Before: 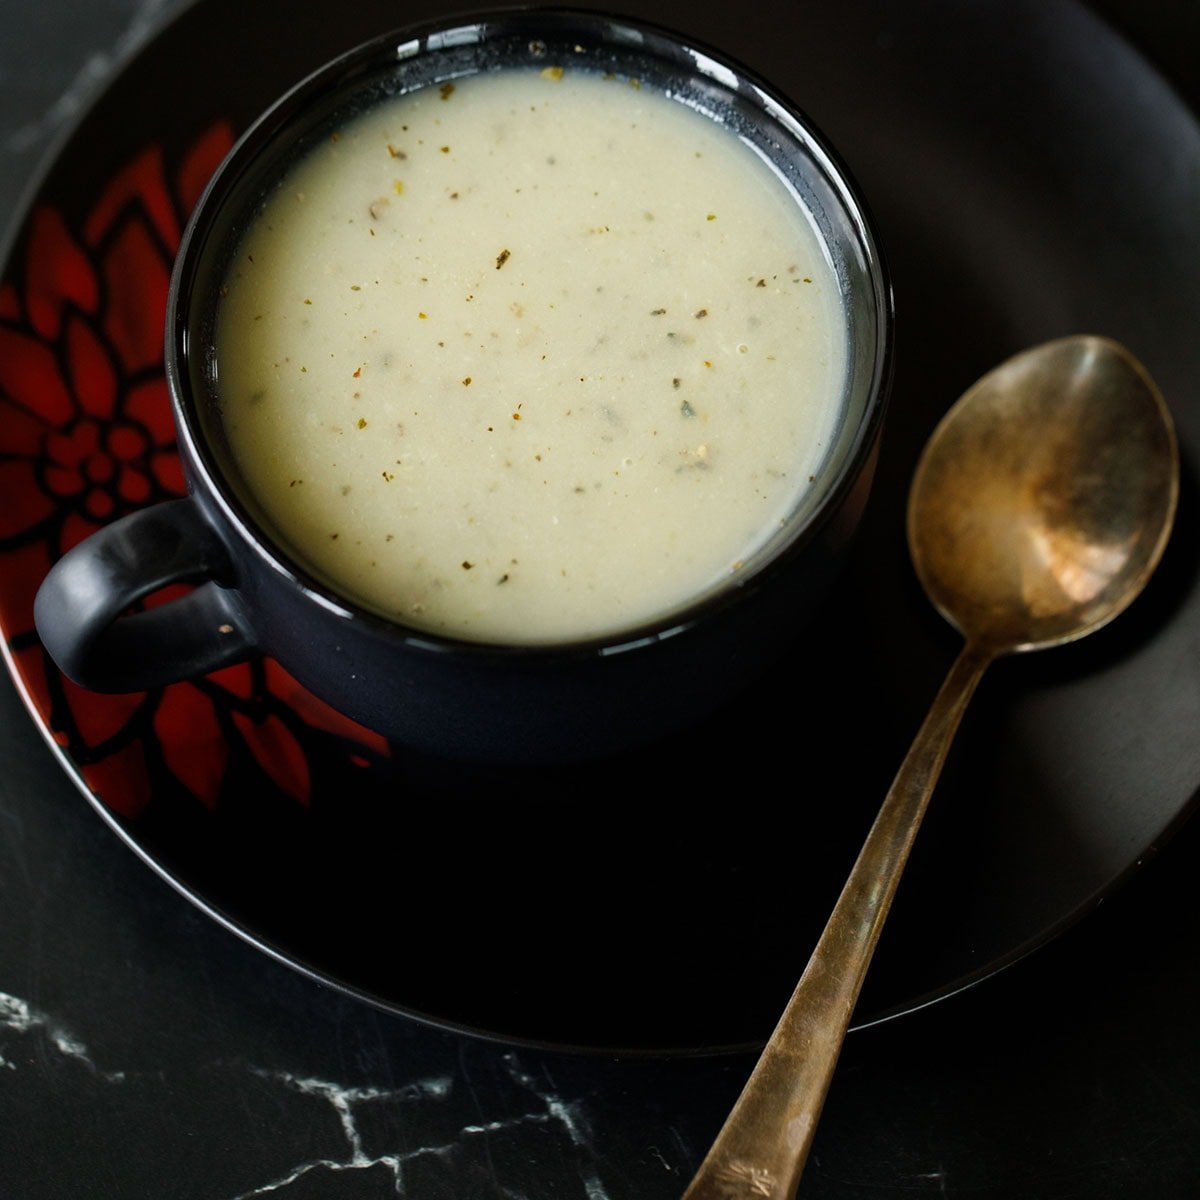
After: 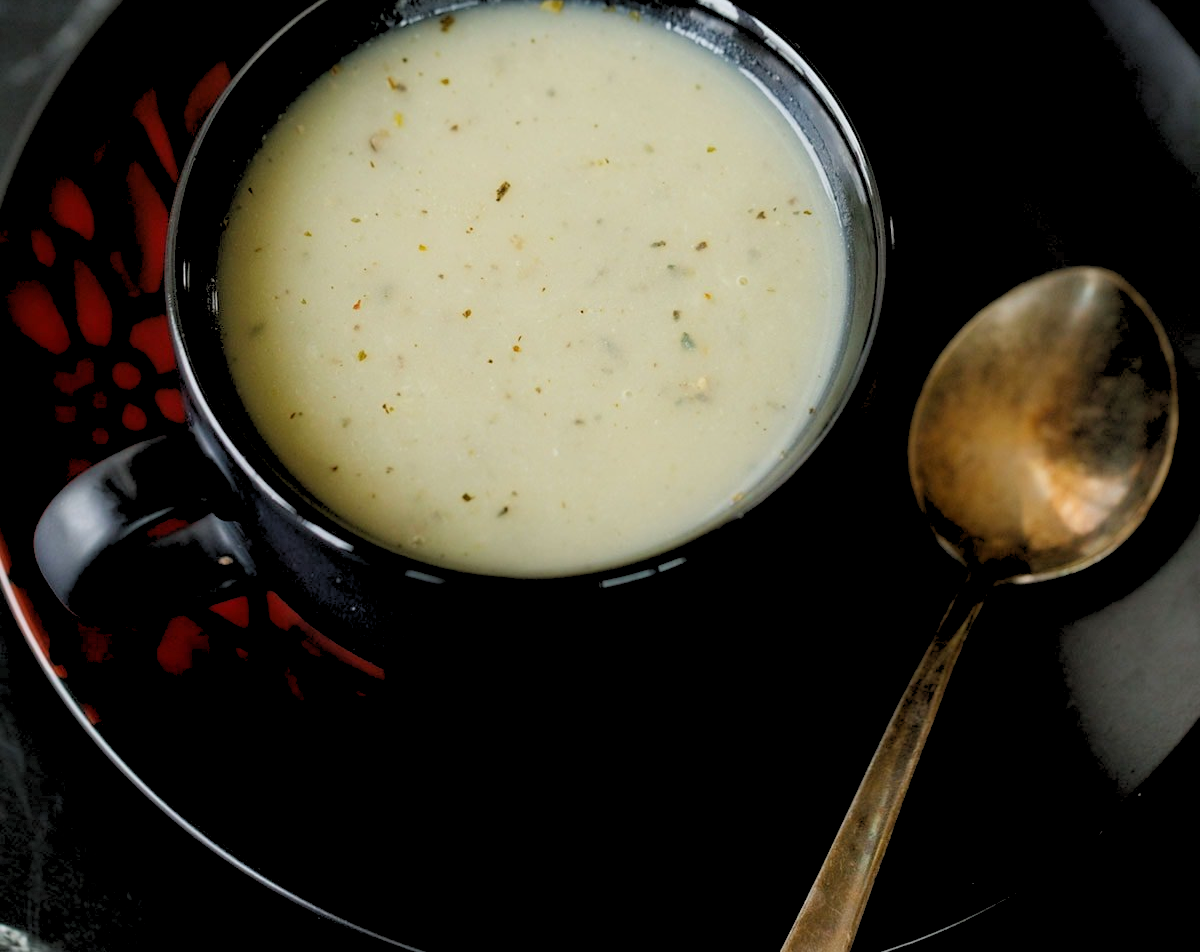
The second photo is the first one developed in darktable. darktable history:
rgb levels: preserve colors sum RGB, levels [[0.038, 0.433, 0.934], [0, 0.5, 1], [0, 0.5, 1]]
crop and rotate: top 5.667%, bottom 14.937%
